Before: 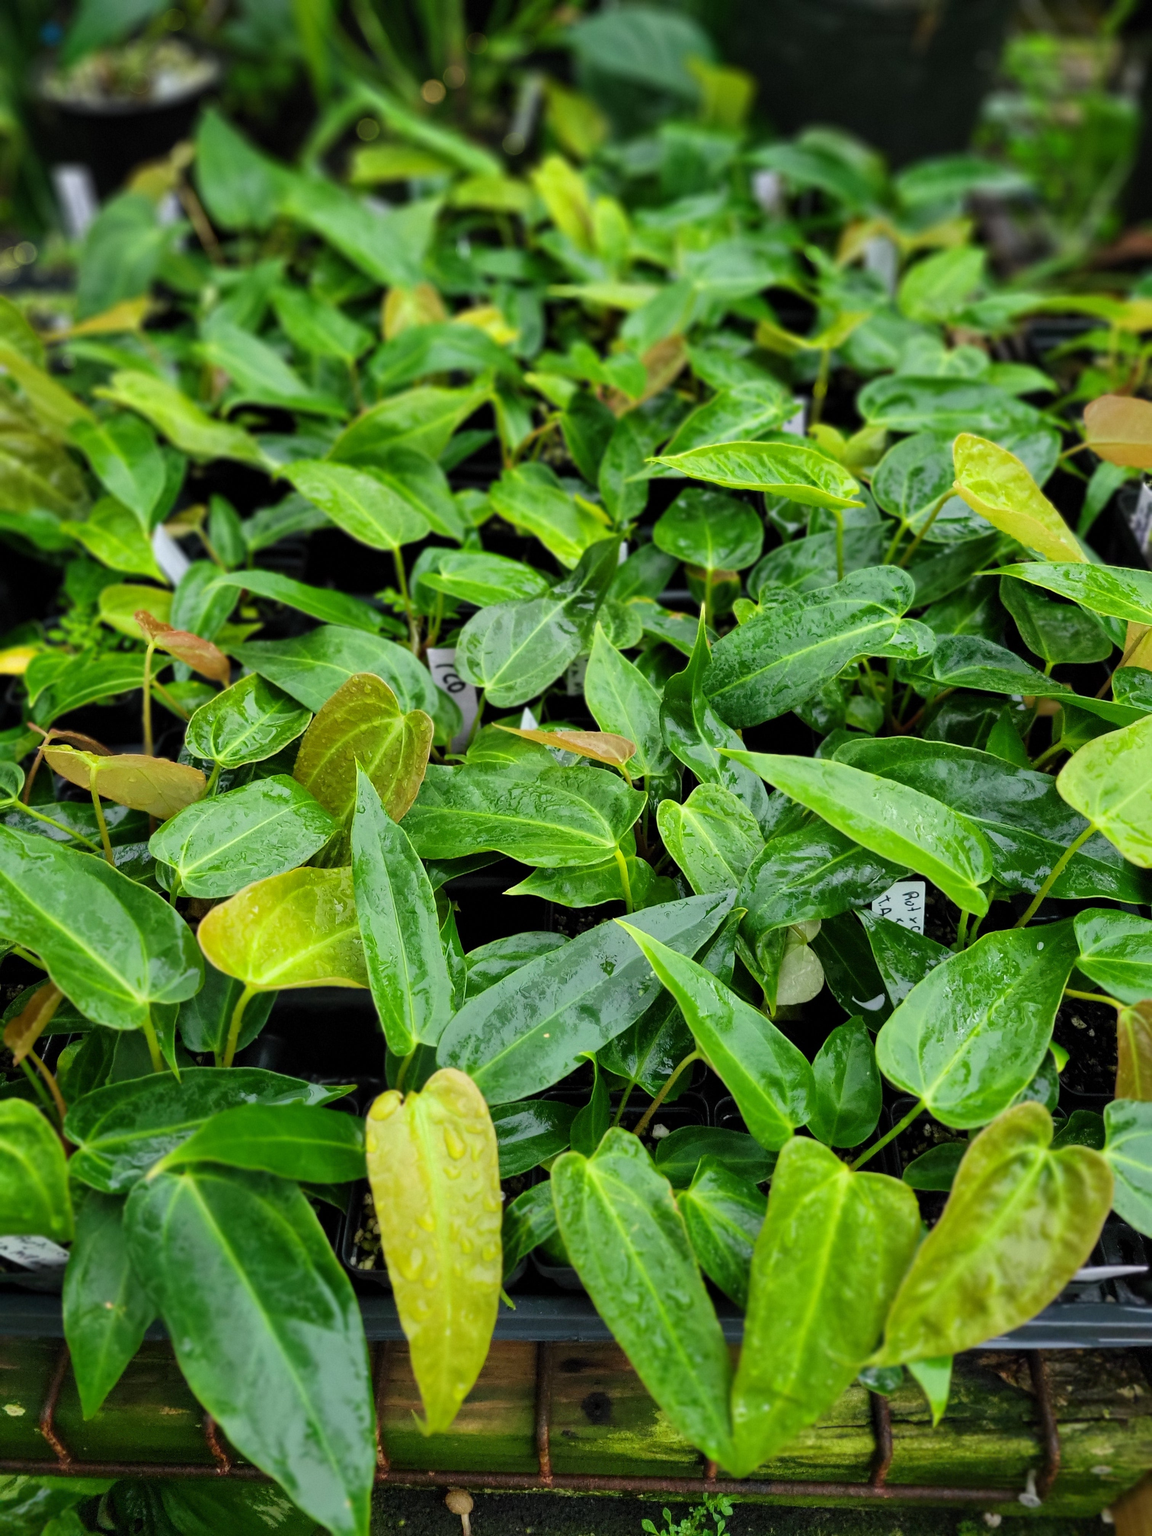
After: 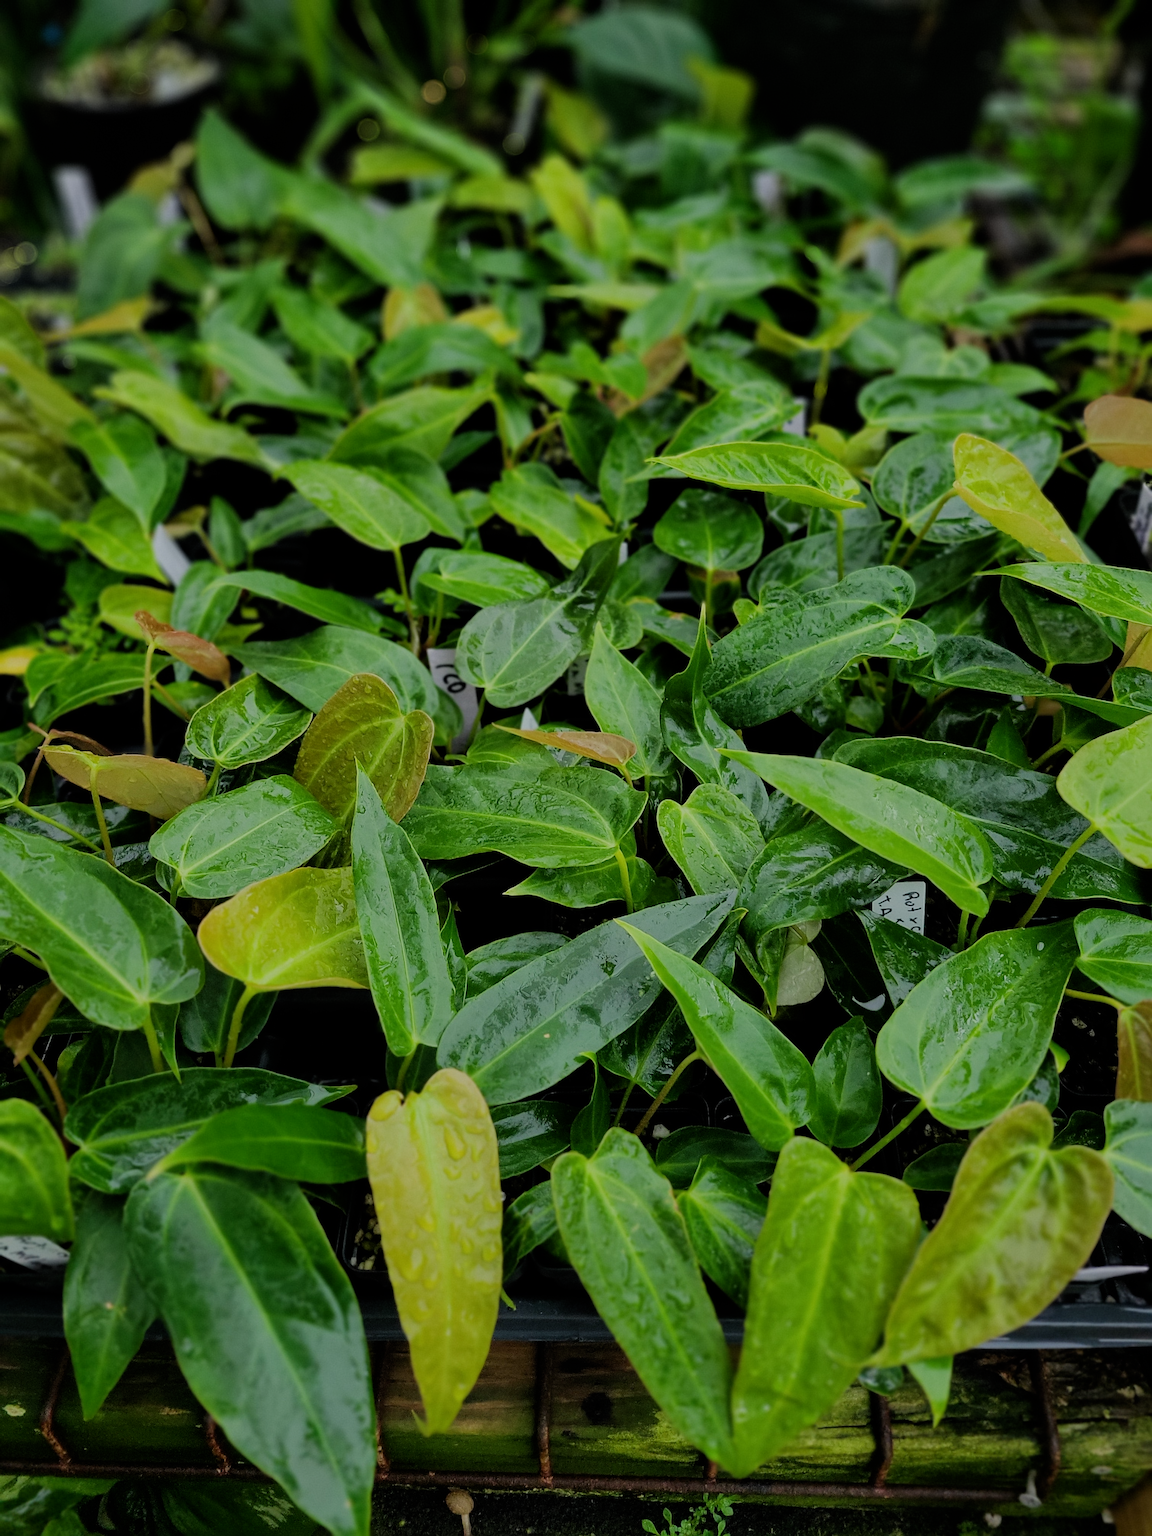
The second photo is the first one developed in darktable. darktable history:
exposure: black level correction 0, exposure -0.721 EV, compensate highlight preservation false
sharpen: radius 2.167, amount 0.381, threshold 0
filmic rgb: black relative exposure -7.65 EV, white relative exposure 4.56 EV, hardness 3.61
contrast brightness saturation: contrast 0.07
